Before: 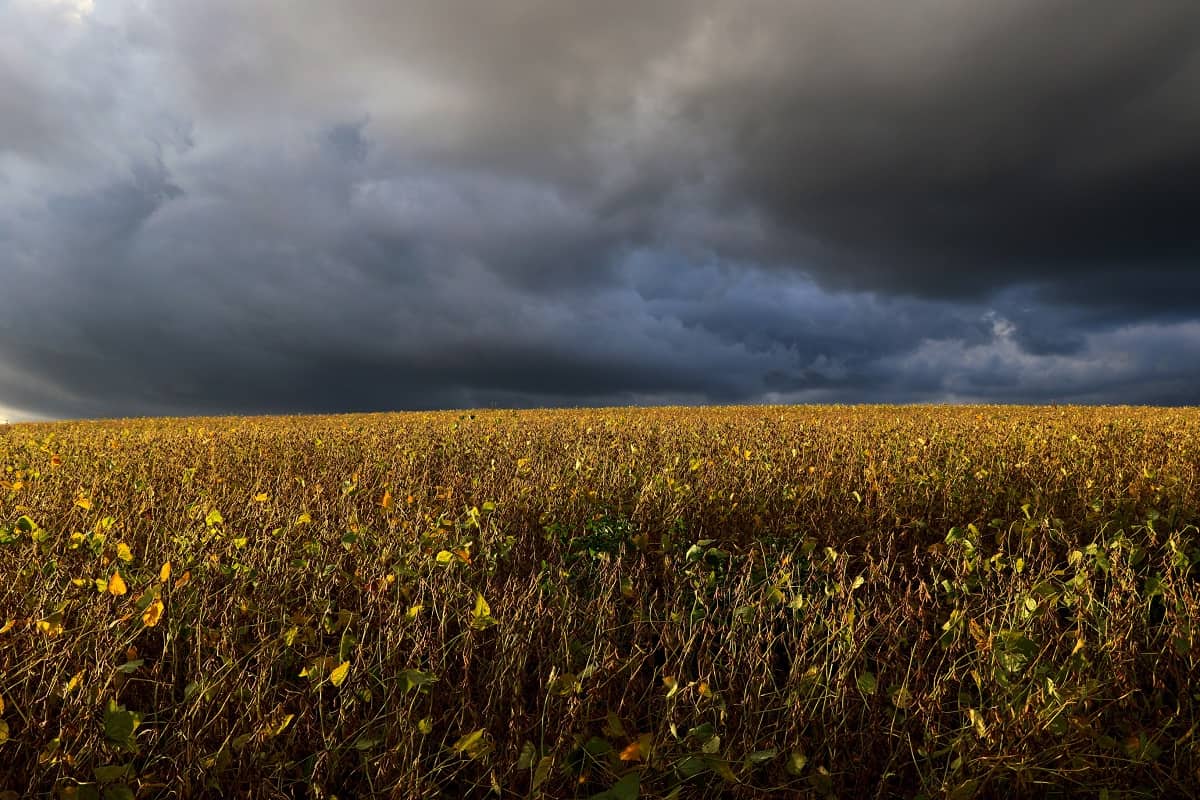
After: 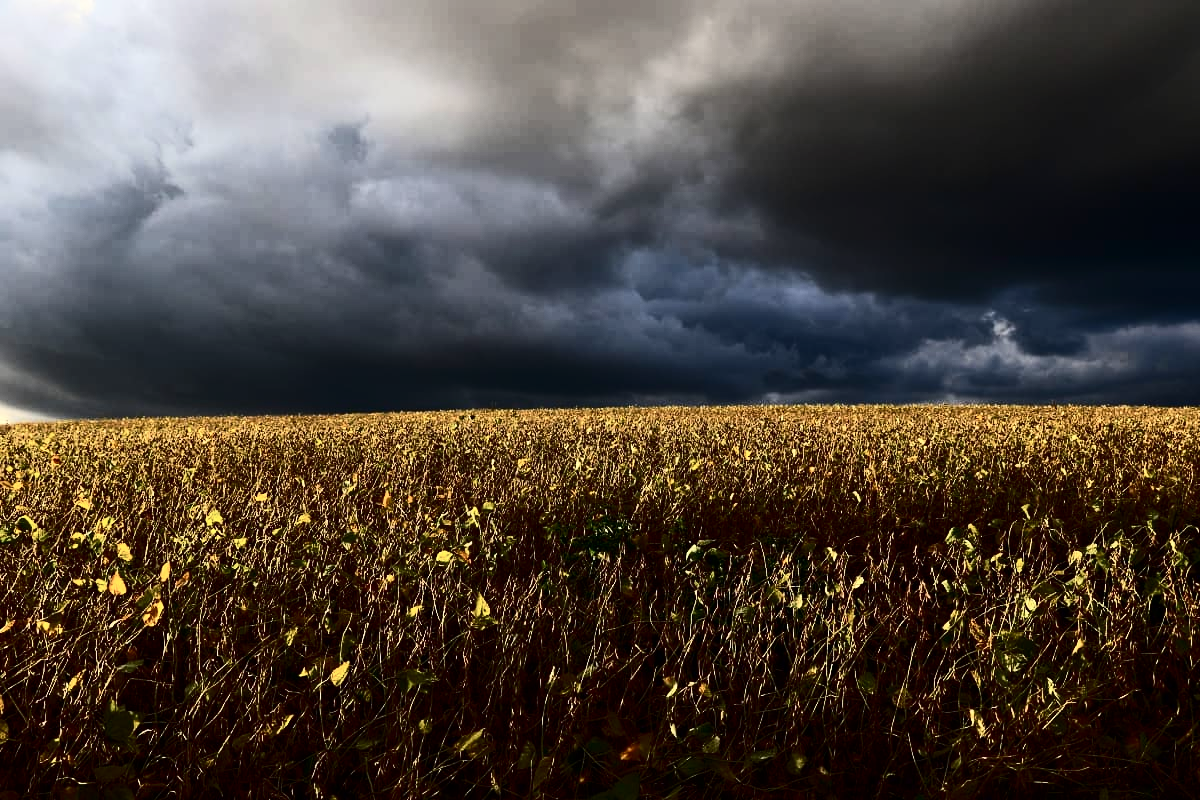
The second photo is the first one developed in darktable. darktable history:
contrast brightness saturation: contrast 0.487, saturation -0.099
